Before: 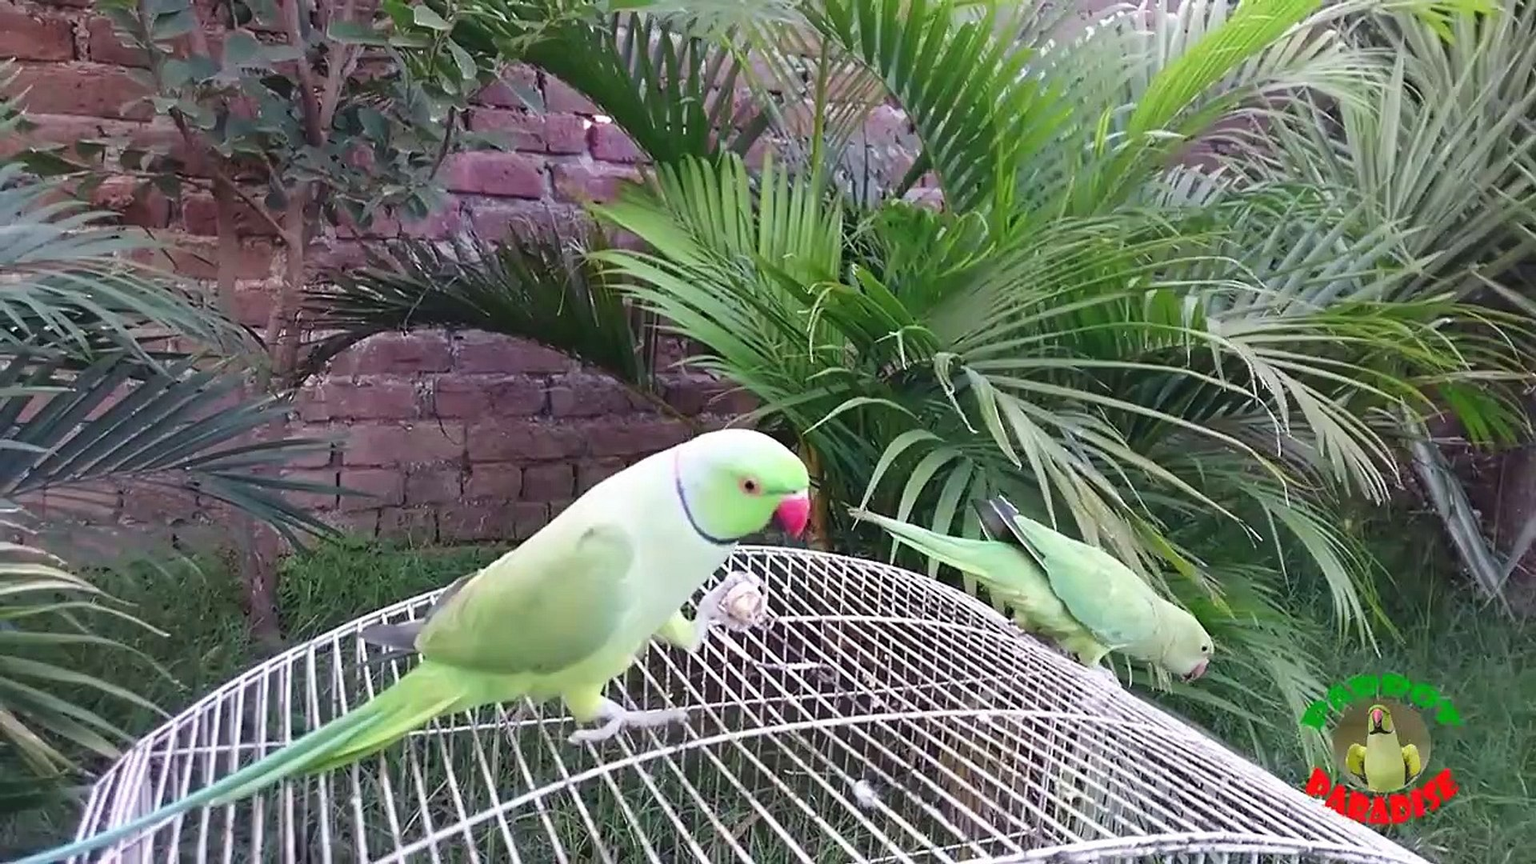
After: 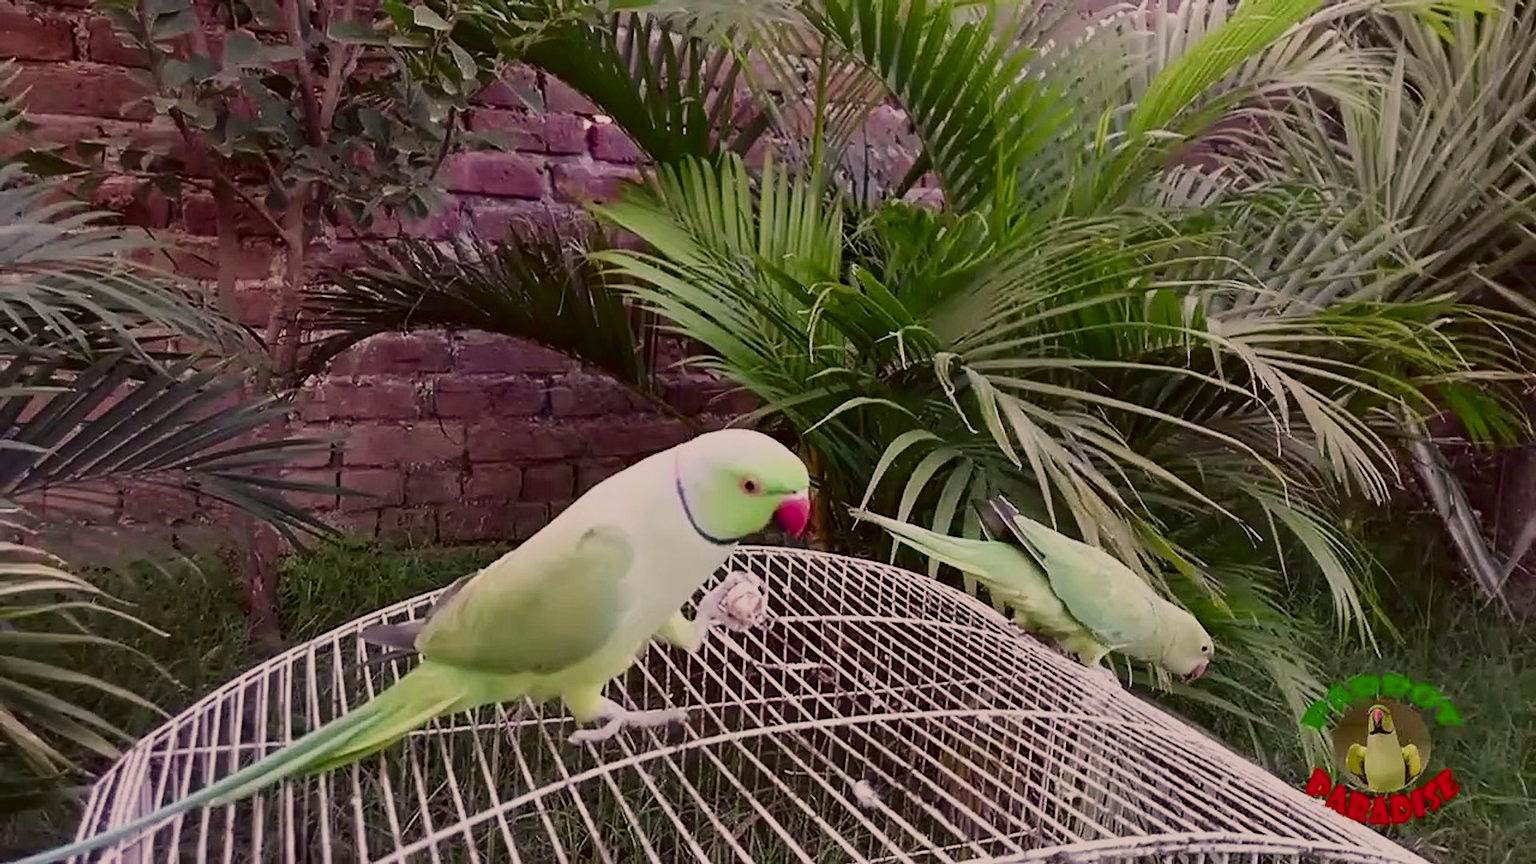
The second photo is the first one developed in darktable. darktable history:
contrast brightness saturation: contrast 0.13, brightness -0.24, saturation 0.14
color correction: highlights a* 10.21, highlights b* 9.79, shadows a* 8.61, shadows b* 7.88, saturation 0.8
shadows and highlights: shadows 32, highlights -32, soften with gaussian
filmic rgb: black relative exposure -13 EV, threshold 3 EV, target white luminance 85%, hardness 6.3, latitude 42.11%, contrast 0.858, shadows ↔ highlights balance 8.63%, color science v4 (2020), enable highlight reconstruction true
